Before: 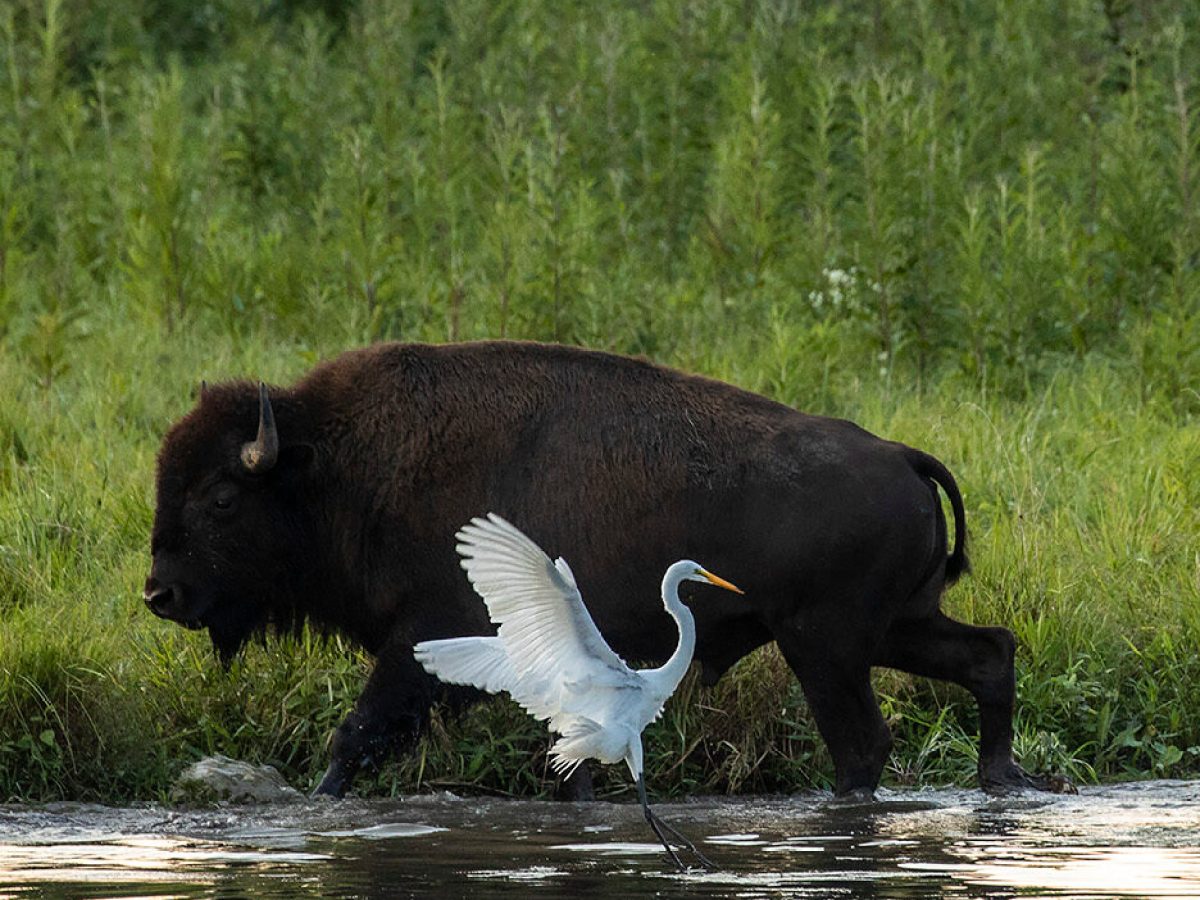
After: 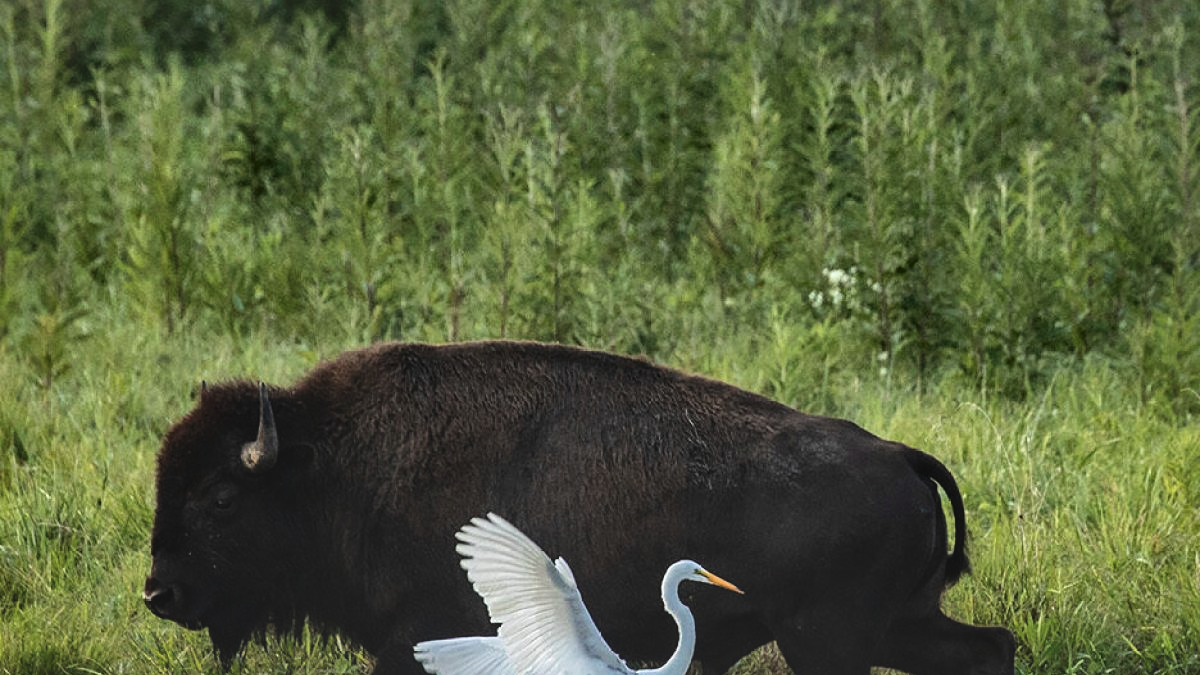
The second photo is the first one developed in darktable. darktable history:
crop: bottom 24.967%
local contrast: mode bilateral grid, contrast 70, coarseness 75, detail 180%, midtone range 0.2
exposure: black level correction -0.015, compensate highlight preservation false
